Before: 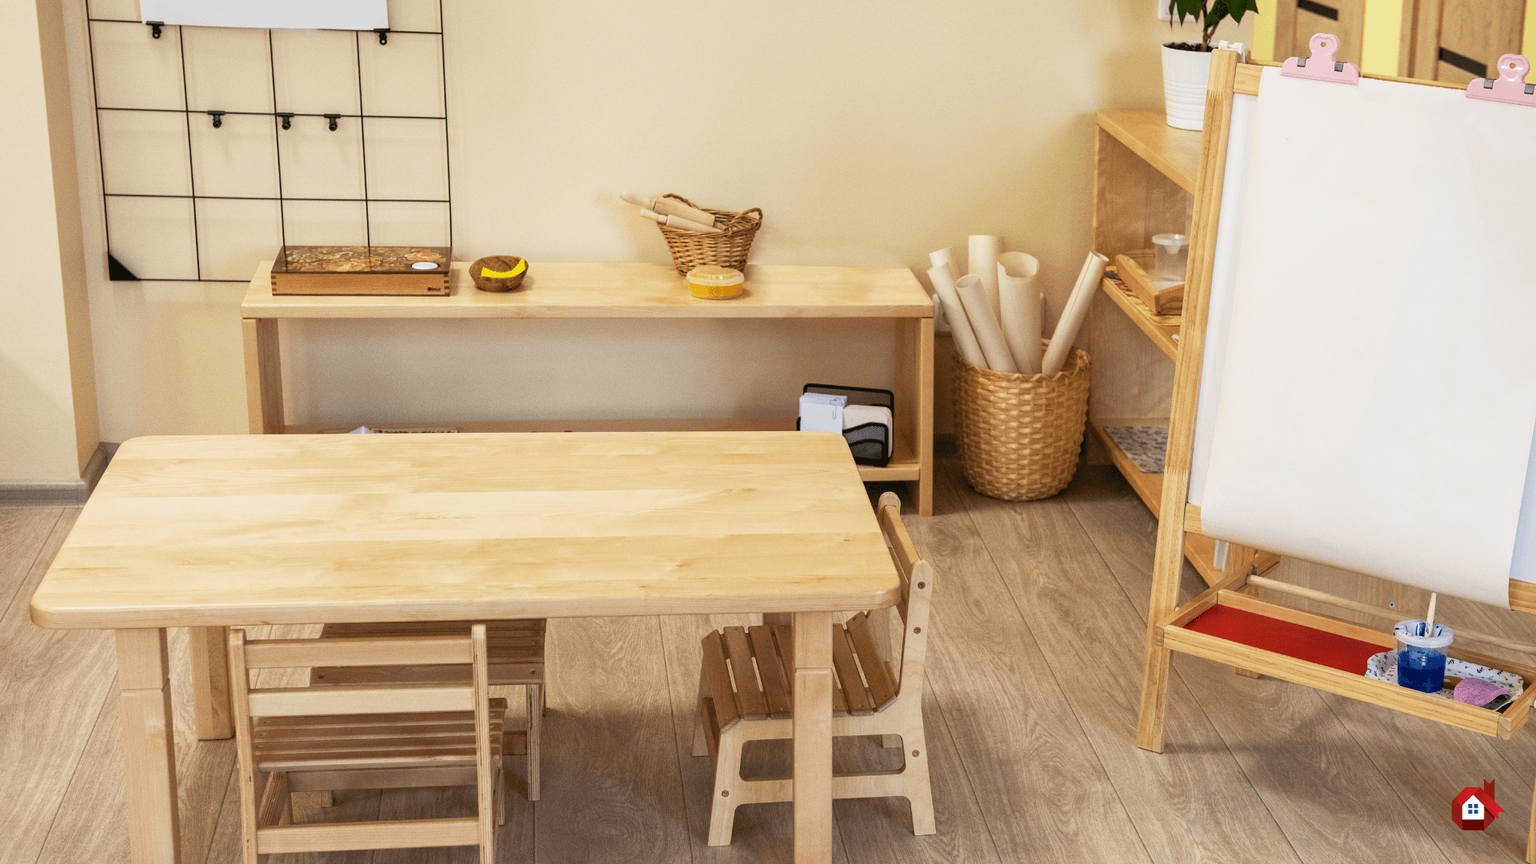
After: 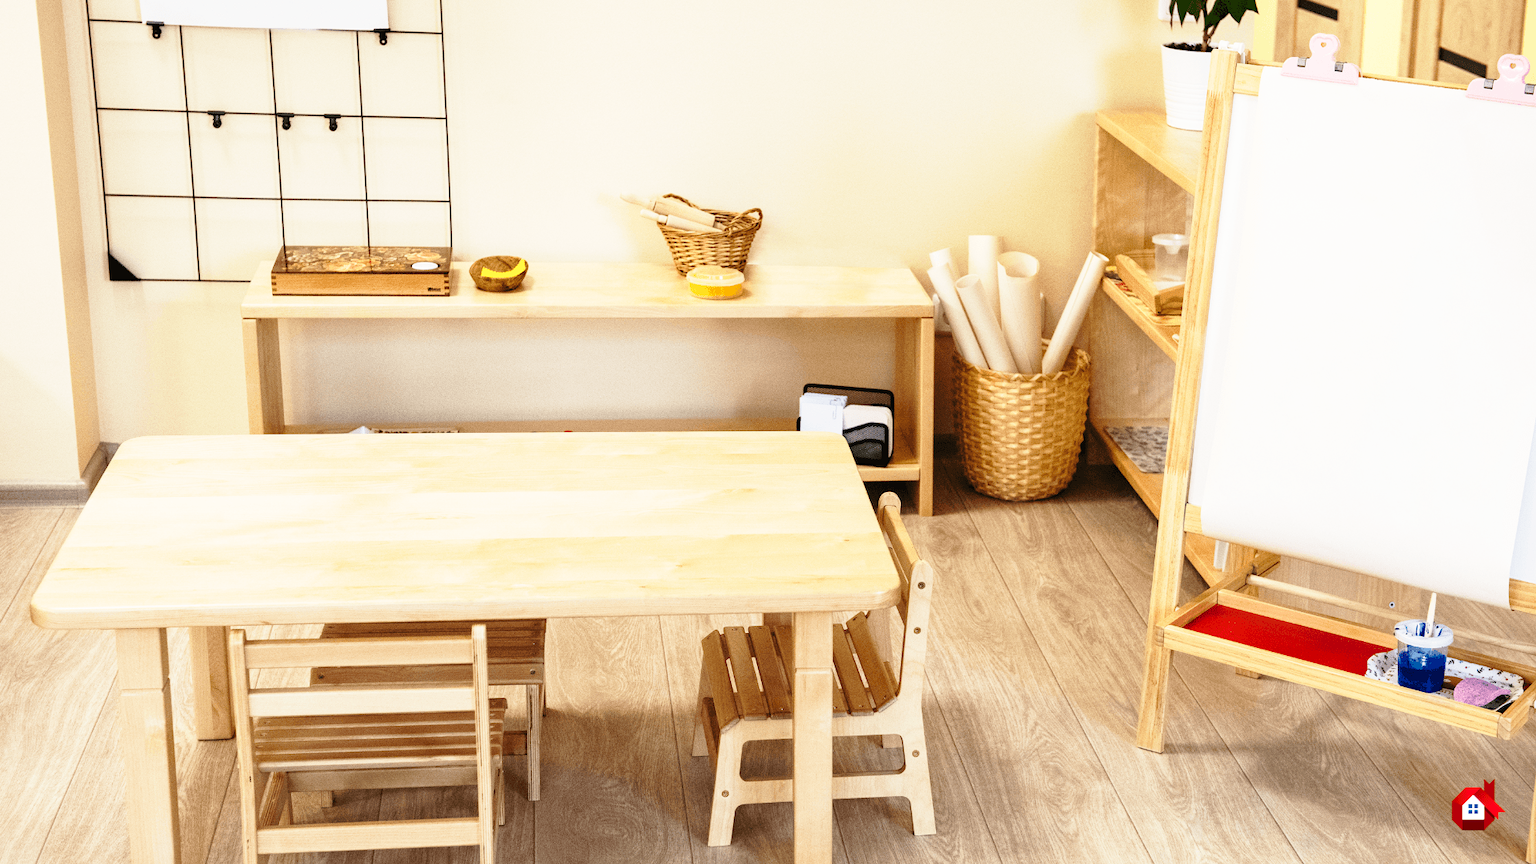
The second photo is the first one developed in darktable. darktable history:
base curve: curves: ch0 [(0, 0) (0.028, 0.03) (0.121, 0.232) (0.46, 0.748) (0.859, 0.968) (1, 1)], preserve colors none
rgb curve: curves: ch0 [(0, 0) (0.078, 0.051) (0.929, 0.956) (1, 1)], compensate middle gray true
